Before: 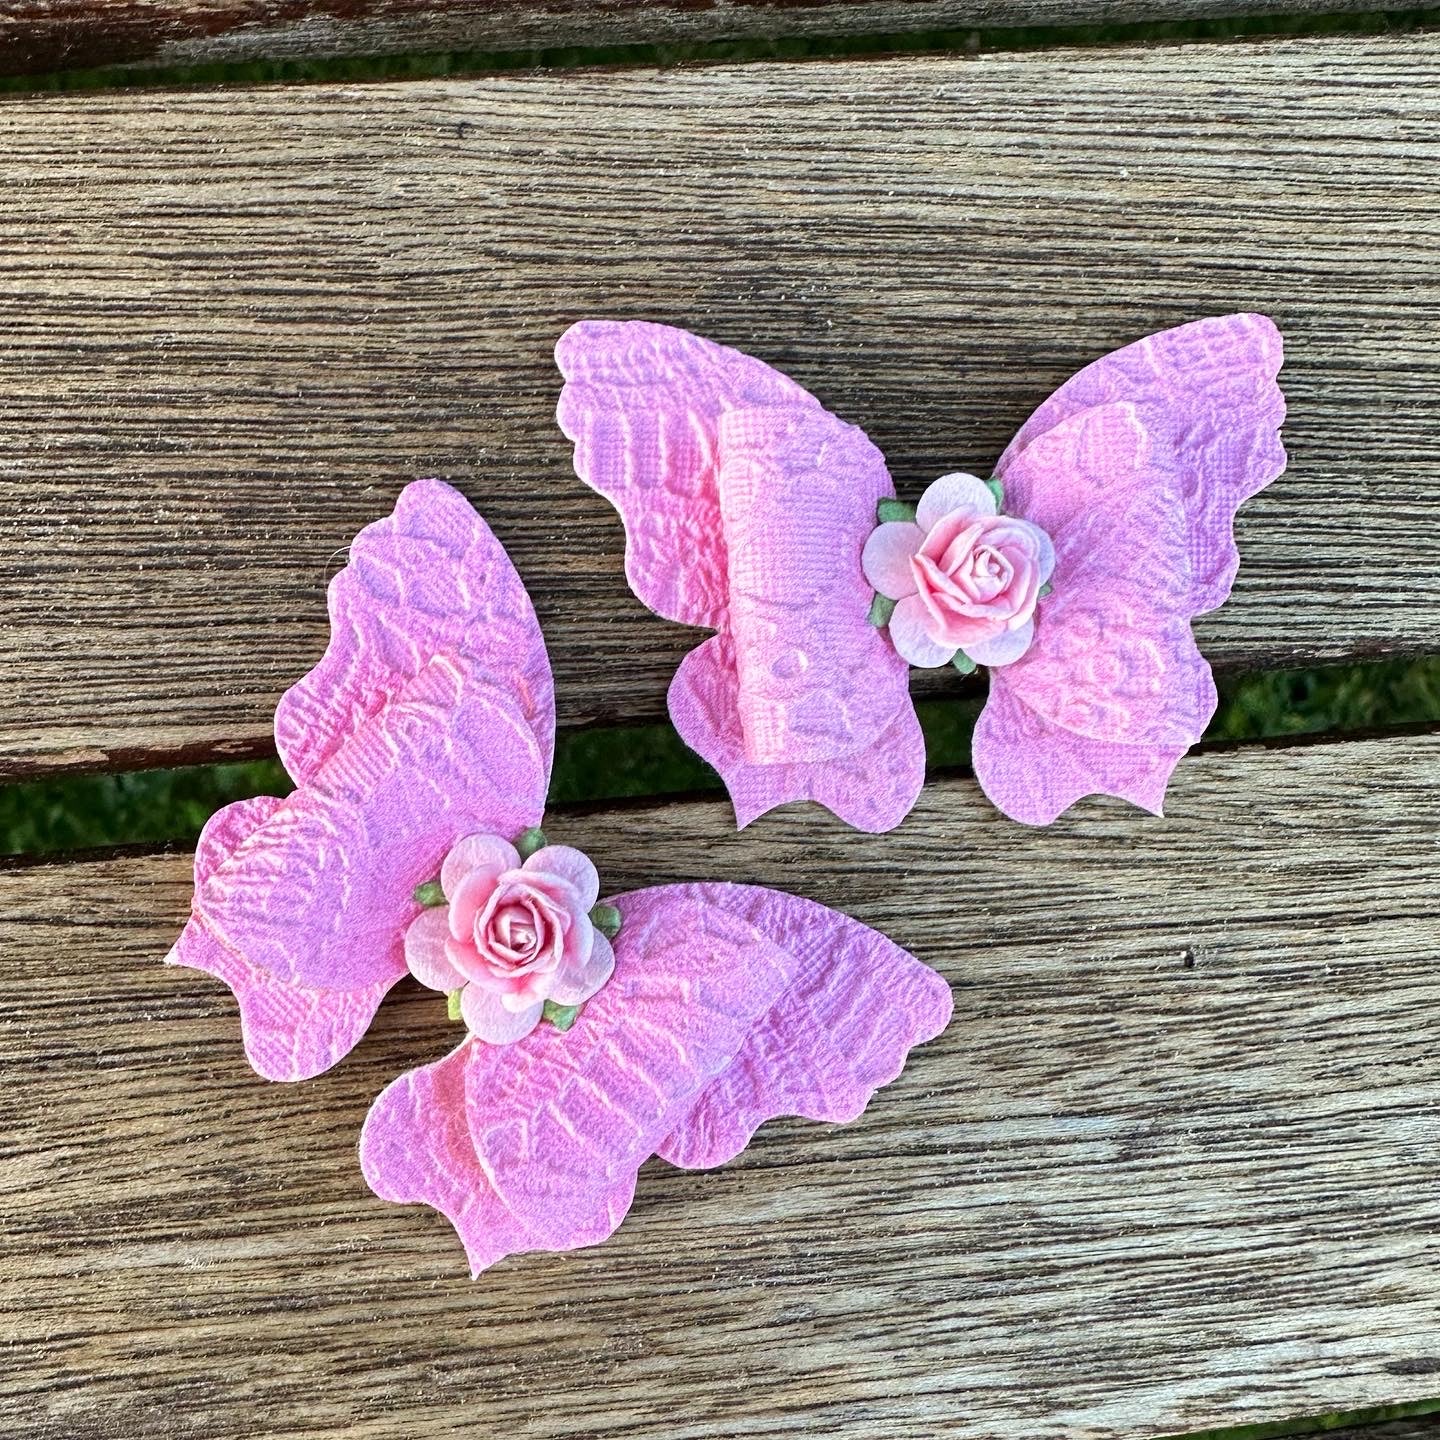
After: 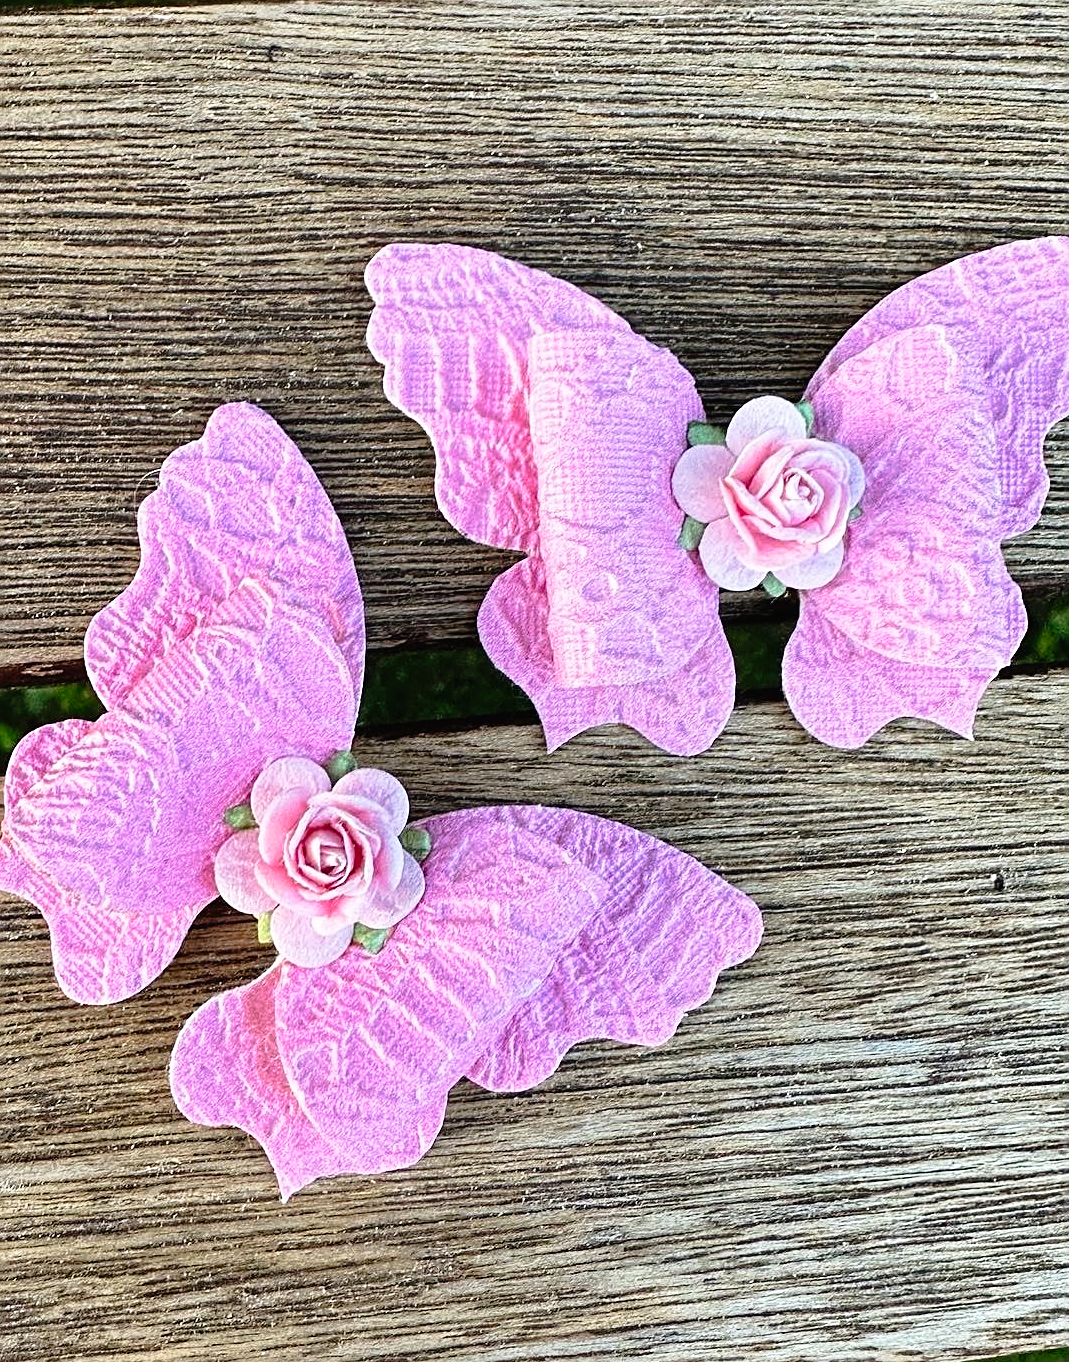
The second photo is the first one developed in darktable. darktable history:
tone curve: curves: ch0 [(0, 0.013) (0.117, 0.081) (0.257, 0.259) (0.408, 0.45) (0.611, 0.64) (0.81, 0.857) (1, 1)]; ch1 [(0, 0) (0.287, 0.198) (0.501, 0.506) (0.56, 0.584) (0.715, 0.741) (0.976, 0.992)]; ch2 [(0, 0) (0.369, 0.362) (0.5, 0.5) (0.537, 0.547) (0.59, 0.603) (0.681, 0.754) (1, 1)], preserve colors none
sharpen: amount 0.498
crop and rotate: left 13.205%, top 5.355%, right 12.522%
